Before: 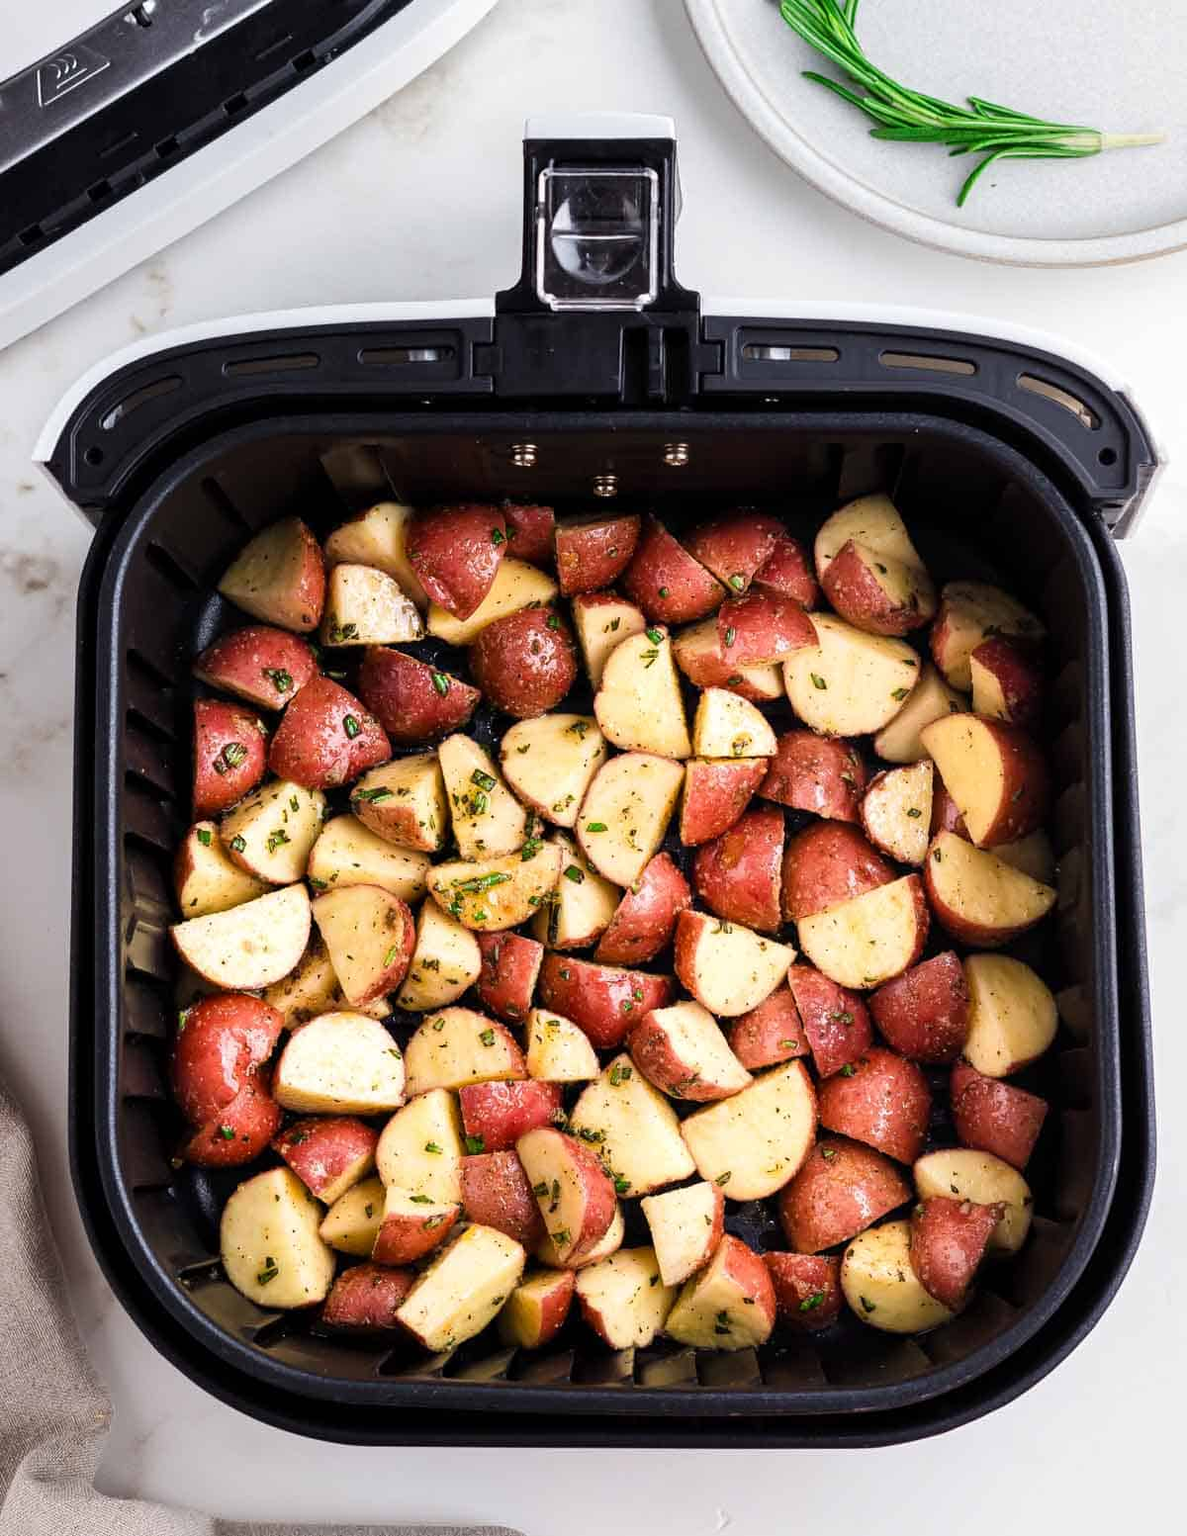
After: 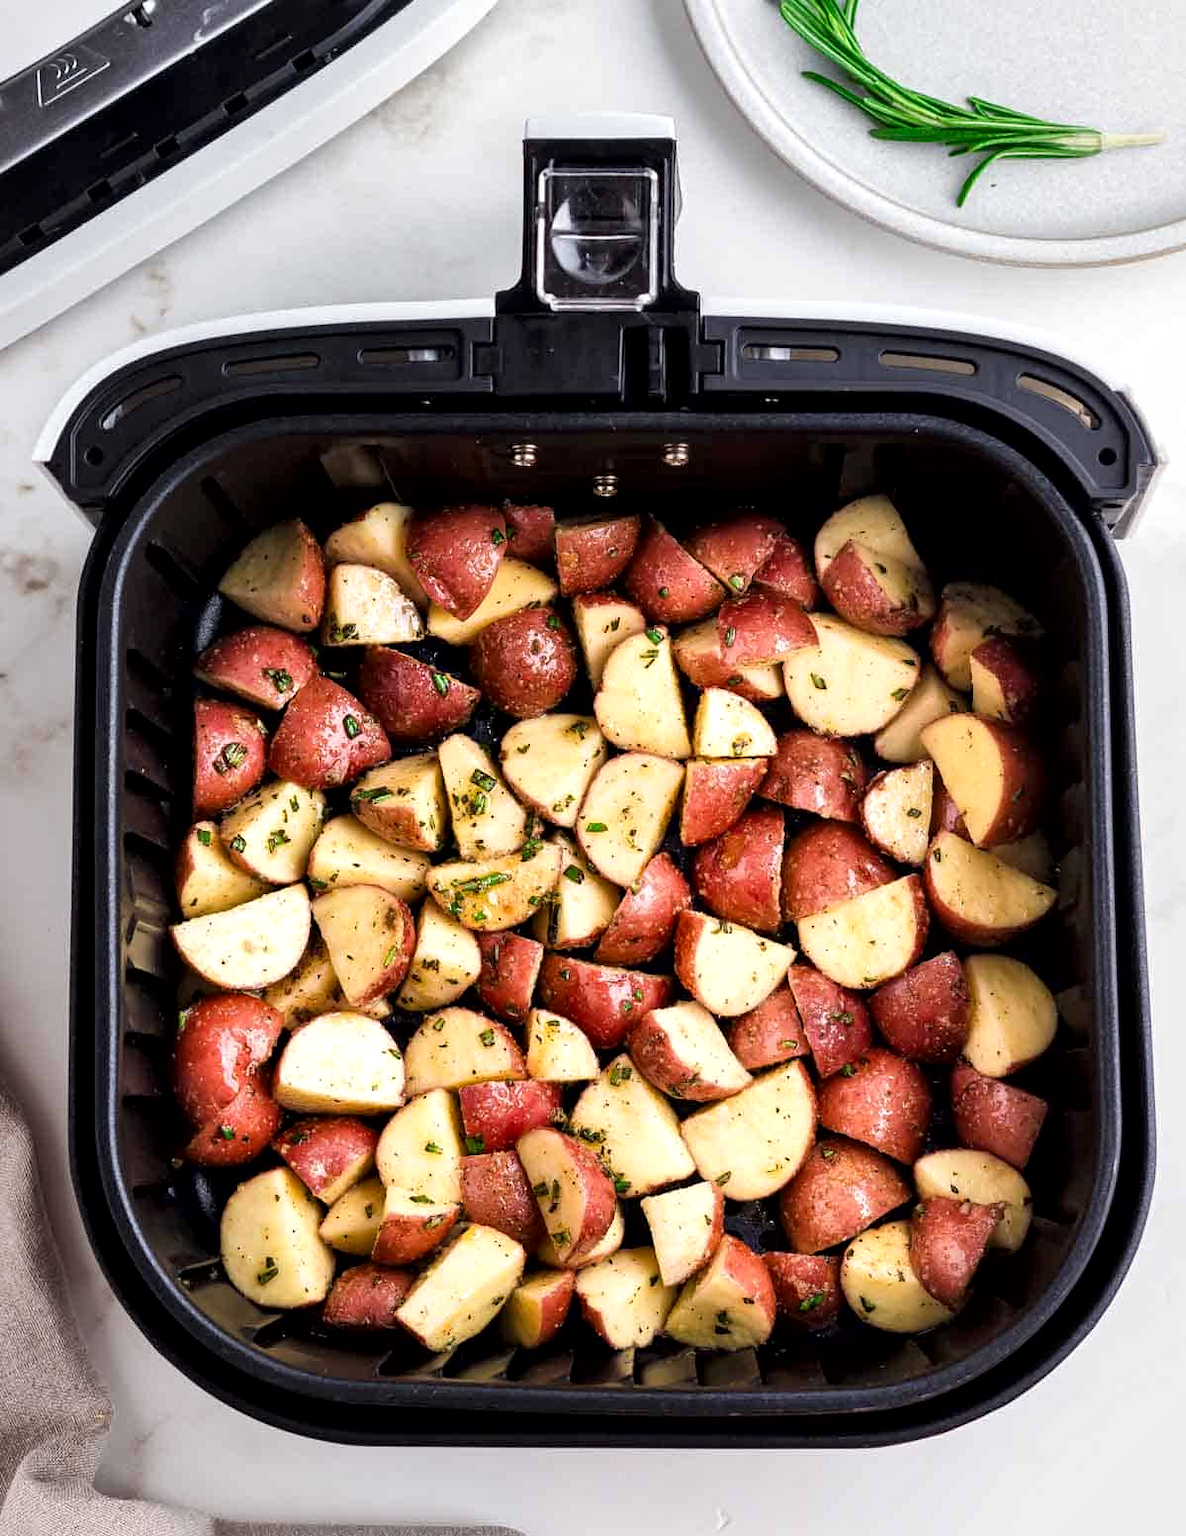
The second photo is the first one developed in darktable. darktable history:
local contrast: mode bilateral grid, contrast 26, coarseness 60, detail 152%, midtone range 0.2
